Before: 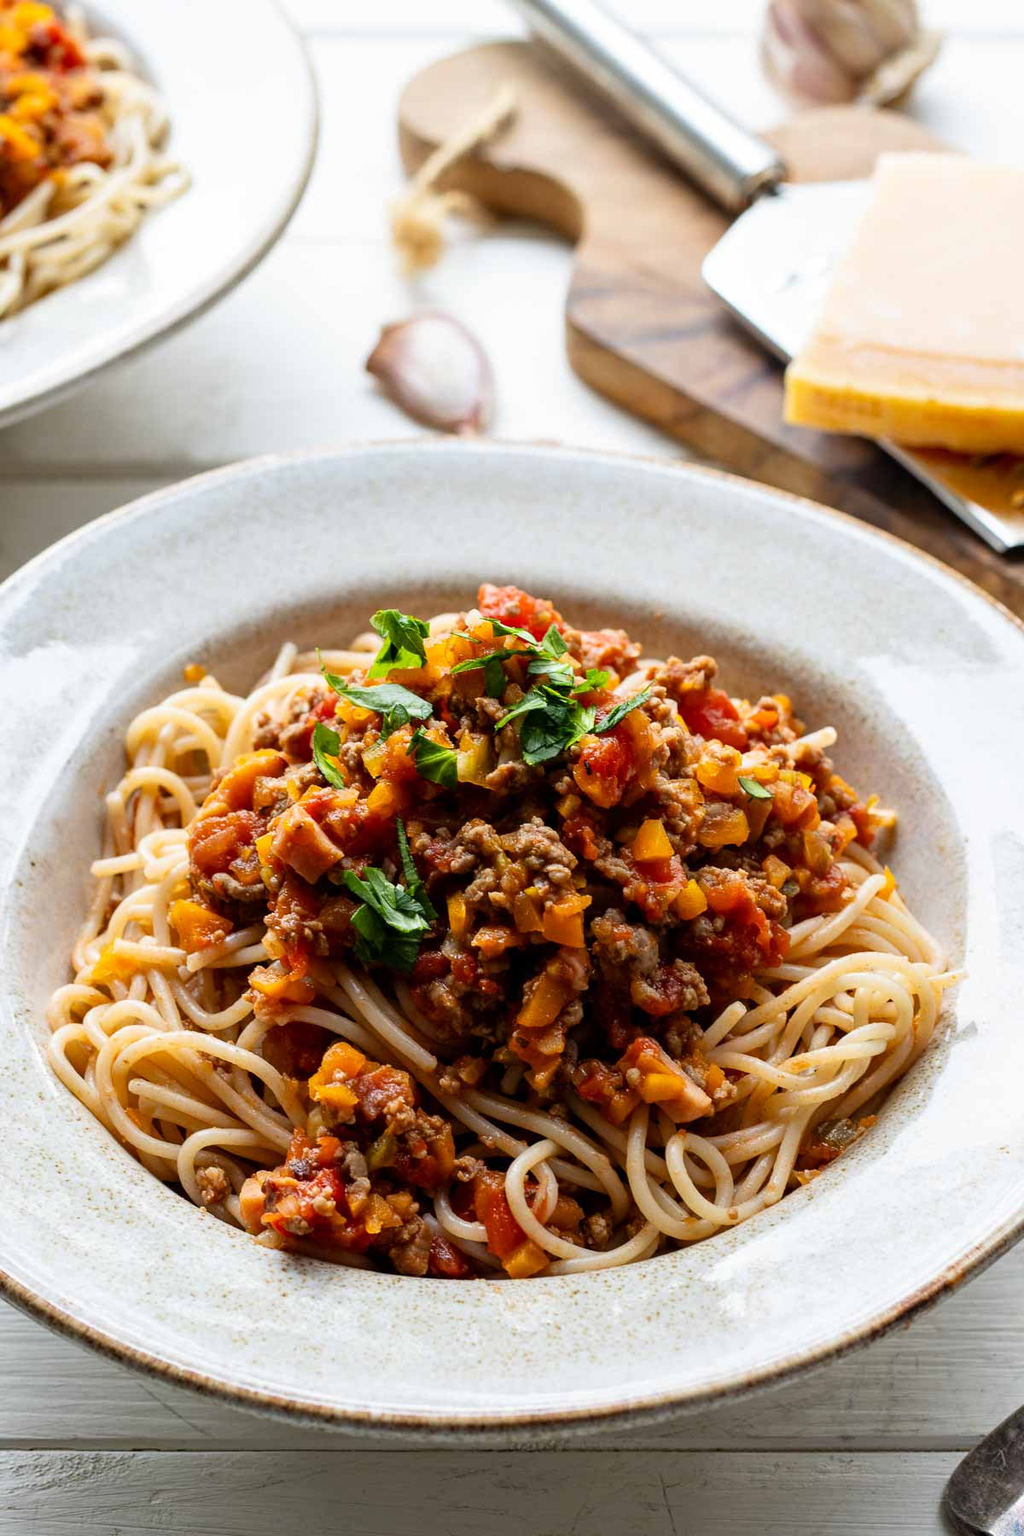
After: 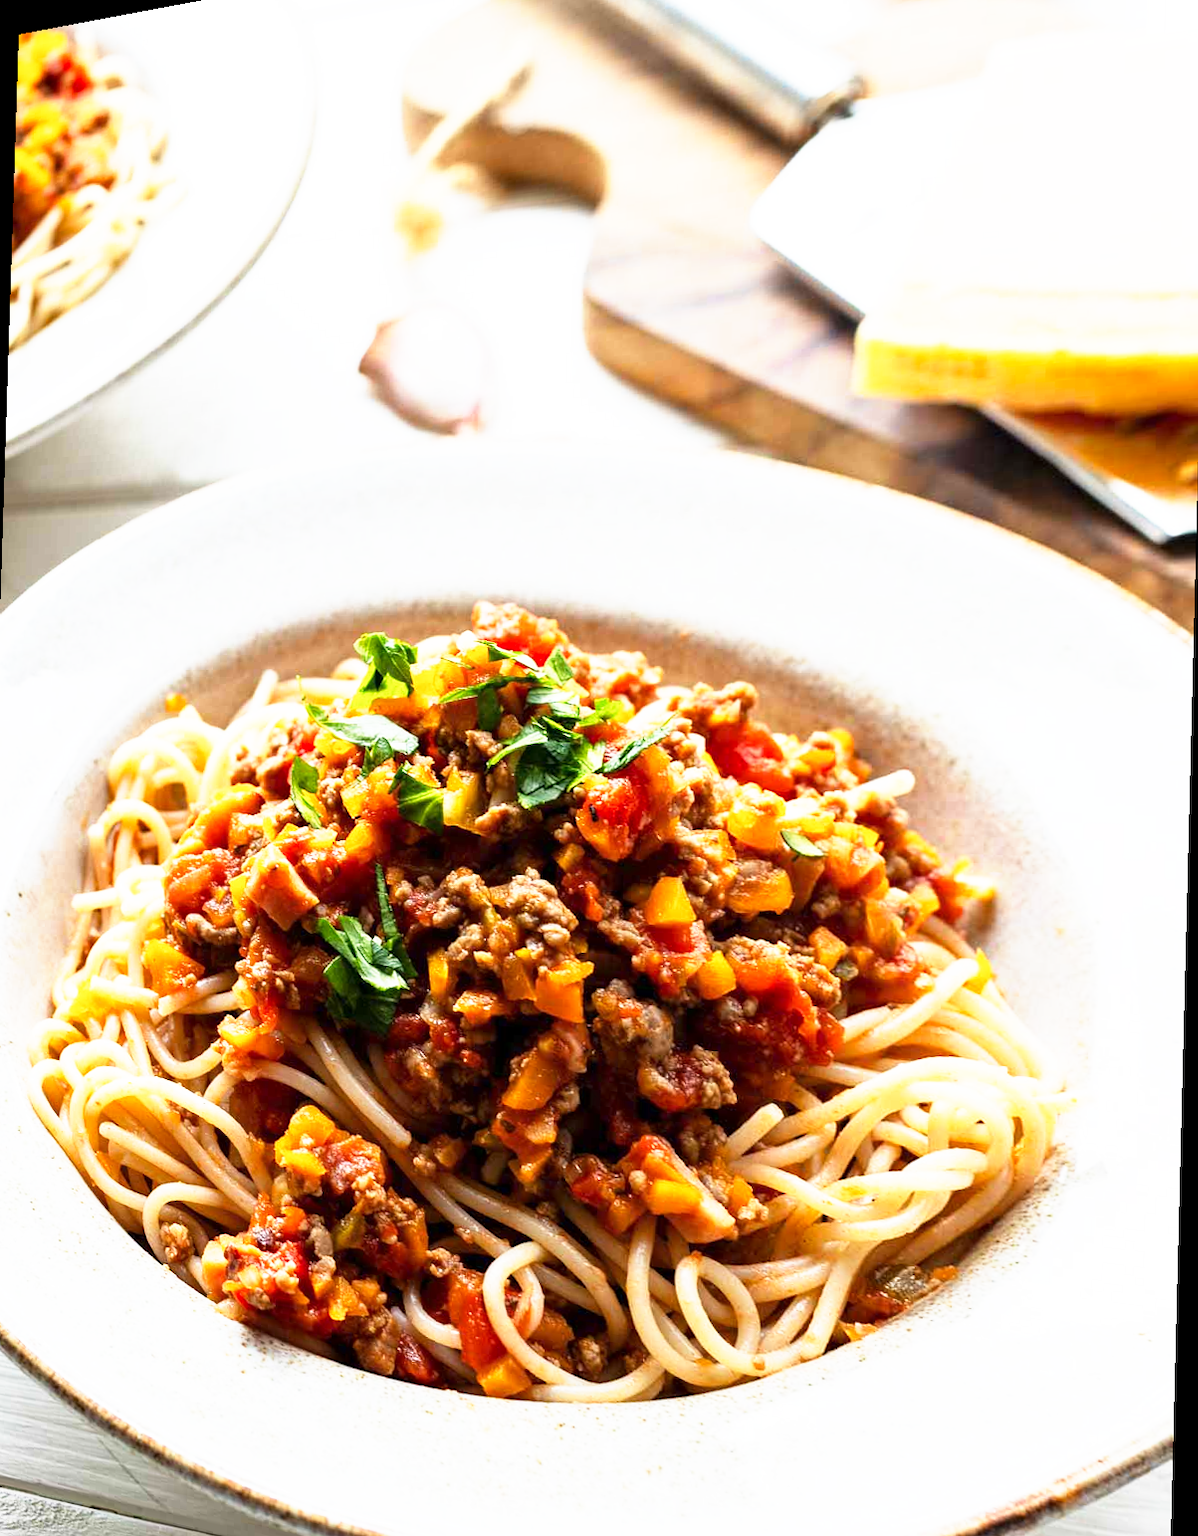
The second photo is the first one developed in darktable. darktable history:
base curve: curves: ch0 [(0, 0) (0.495, 0.917) (1, 1)], preserve colors none
rotate and perspective: rotation 1.69°, lens shift (vertical) -0.023, lens shift (horizontal) -0.291, crop left 0.025, crop right 0.988, crop top 0.092, crop bottom 0.842
